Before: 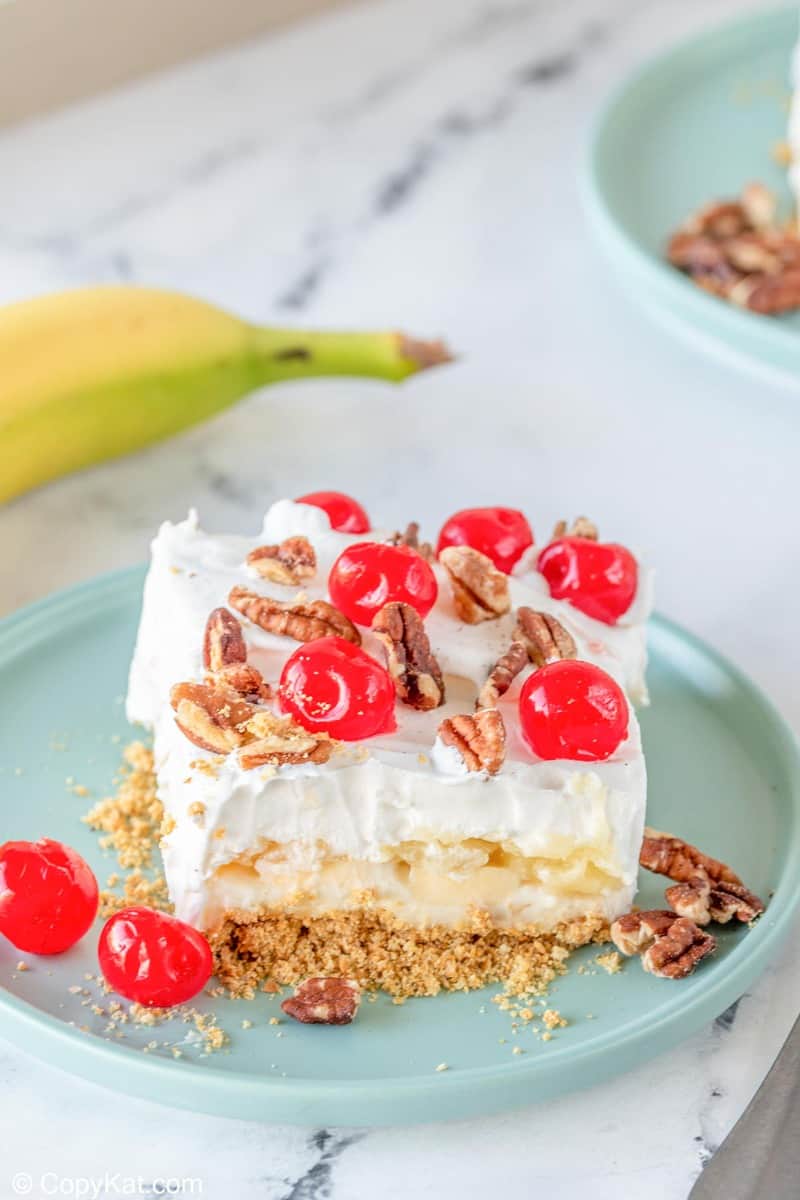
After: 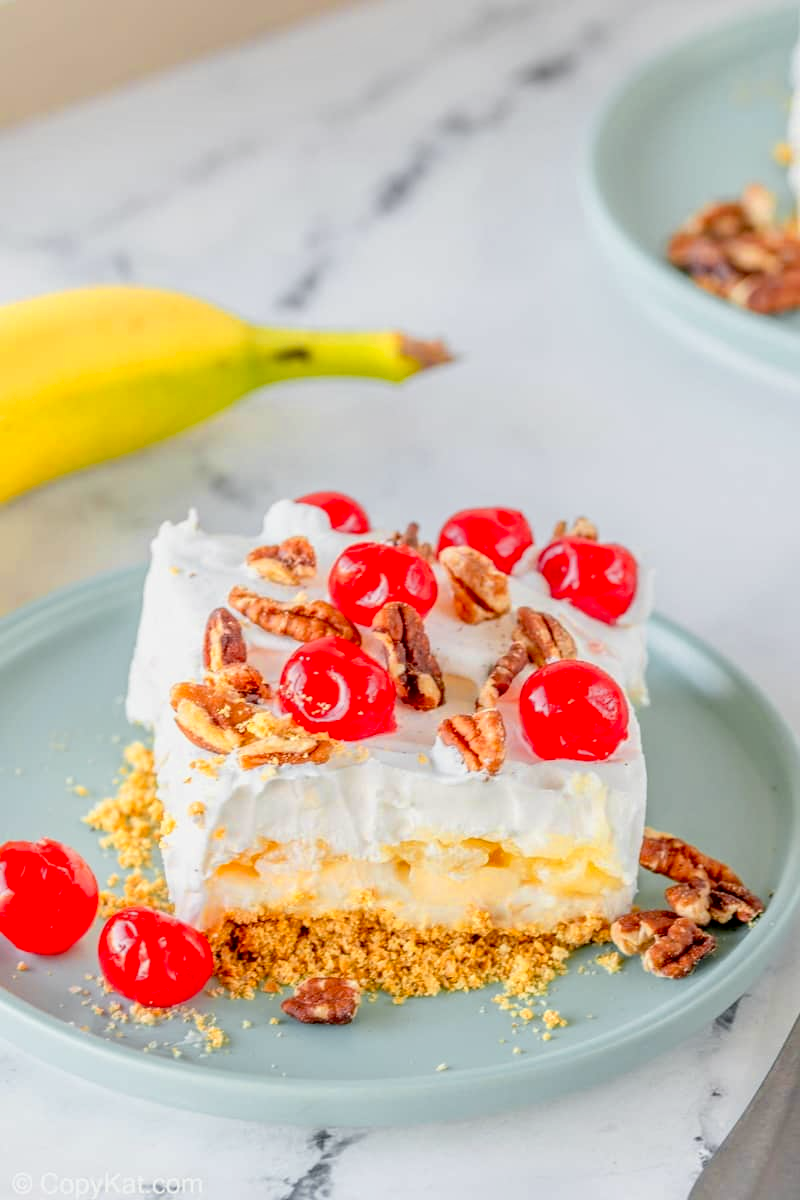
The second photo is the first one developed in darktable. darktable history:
color zones: curves: ch0 [(0, 0.511) (0.143, 0.531) (0.286, 0.56) (0.429, 0.5) (0.571, 0.5) (0.714, 0.5) (0.857, 0.5) (1, 0.5)]; ch1 [(0, 0.525) (0.143, 0.705) (0.286, 0.715) (0.429, 0.35) (0.571, 0.35) (0.714, 0.35) (0.857, 0.4) (1, 0.4)]; ch2 [(0, 0.572) (0.143, 0.512) (0.286, 0.473) (0.429, 0.45) (0.571, 0.5) (0.714, 0.5) (0.857, 0.518) (1, 0.518)]
exposure: black level correction 0.009, exposure -0.159 EV, compensate highlight preservation false
tone equalizer: on, module defaults
